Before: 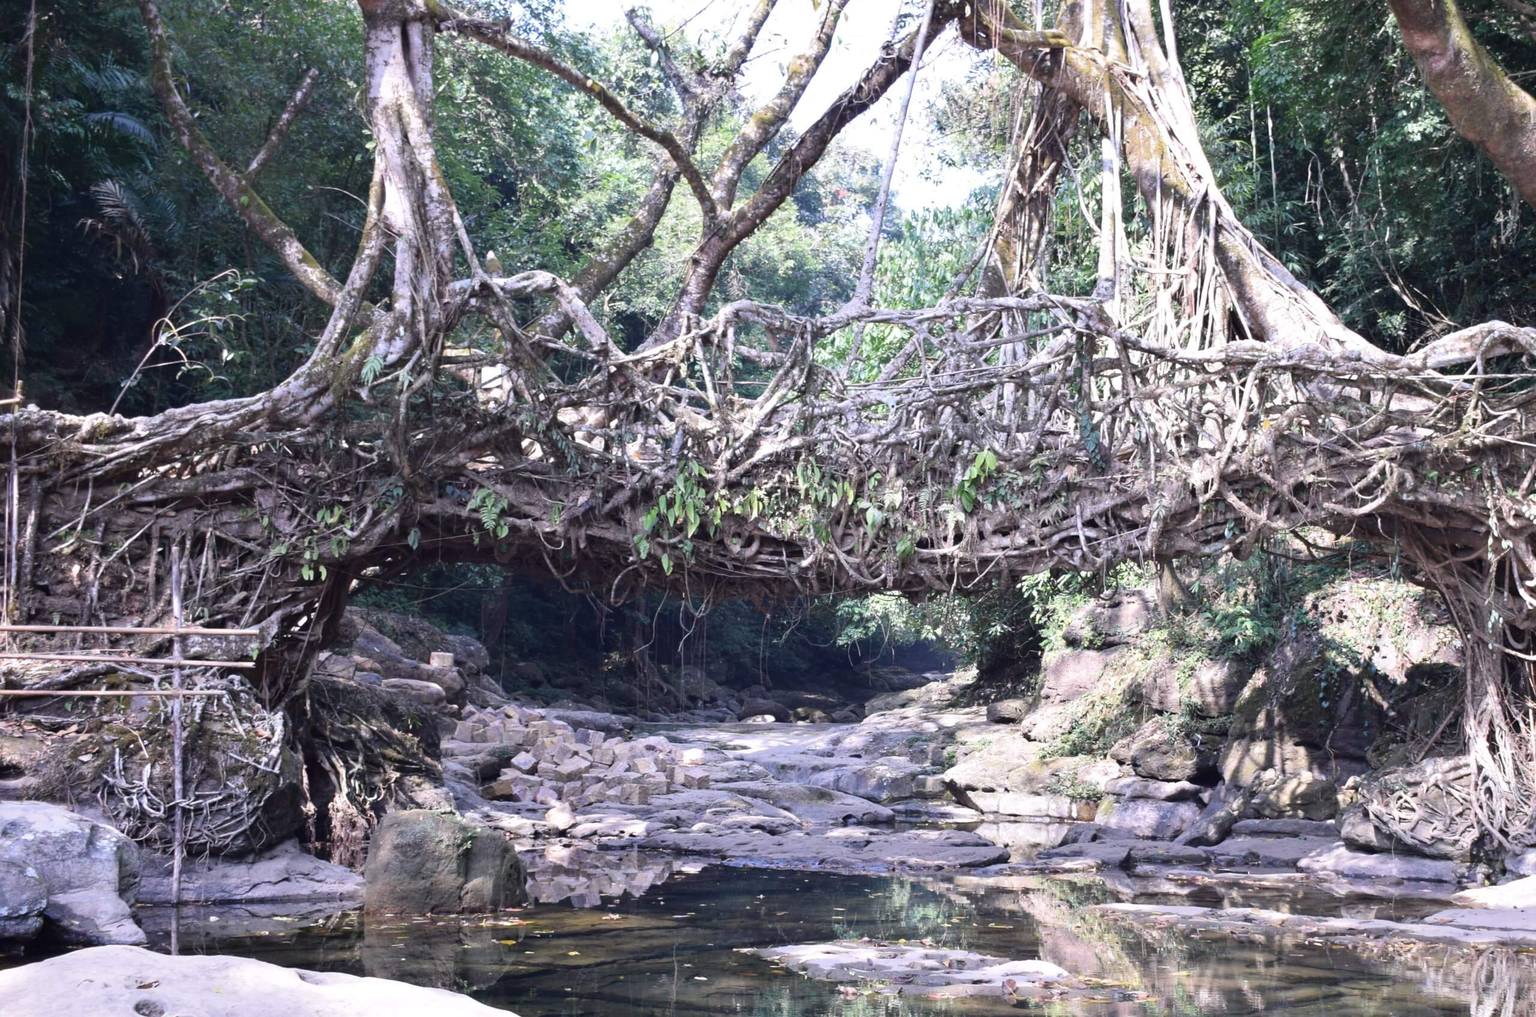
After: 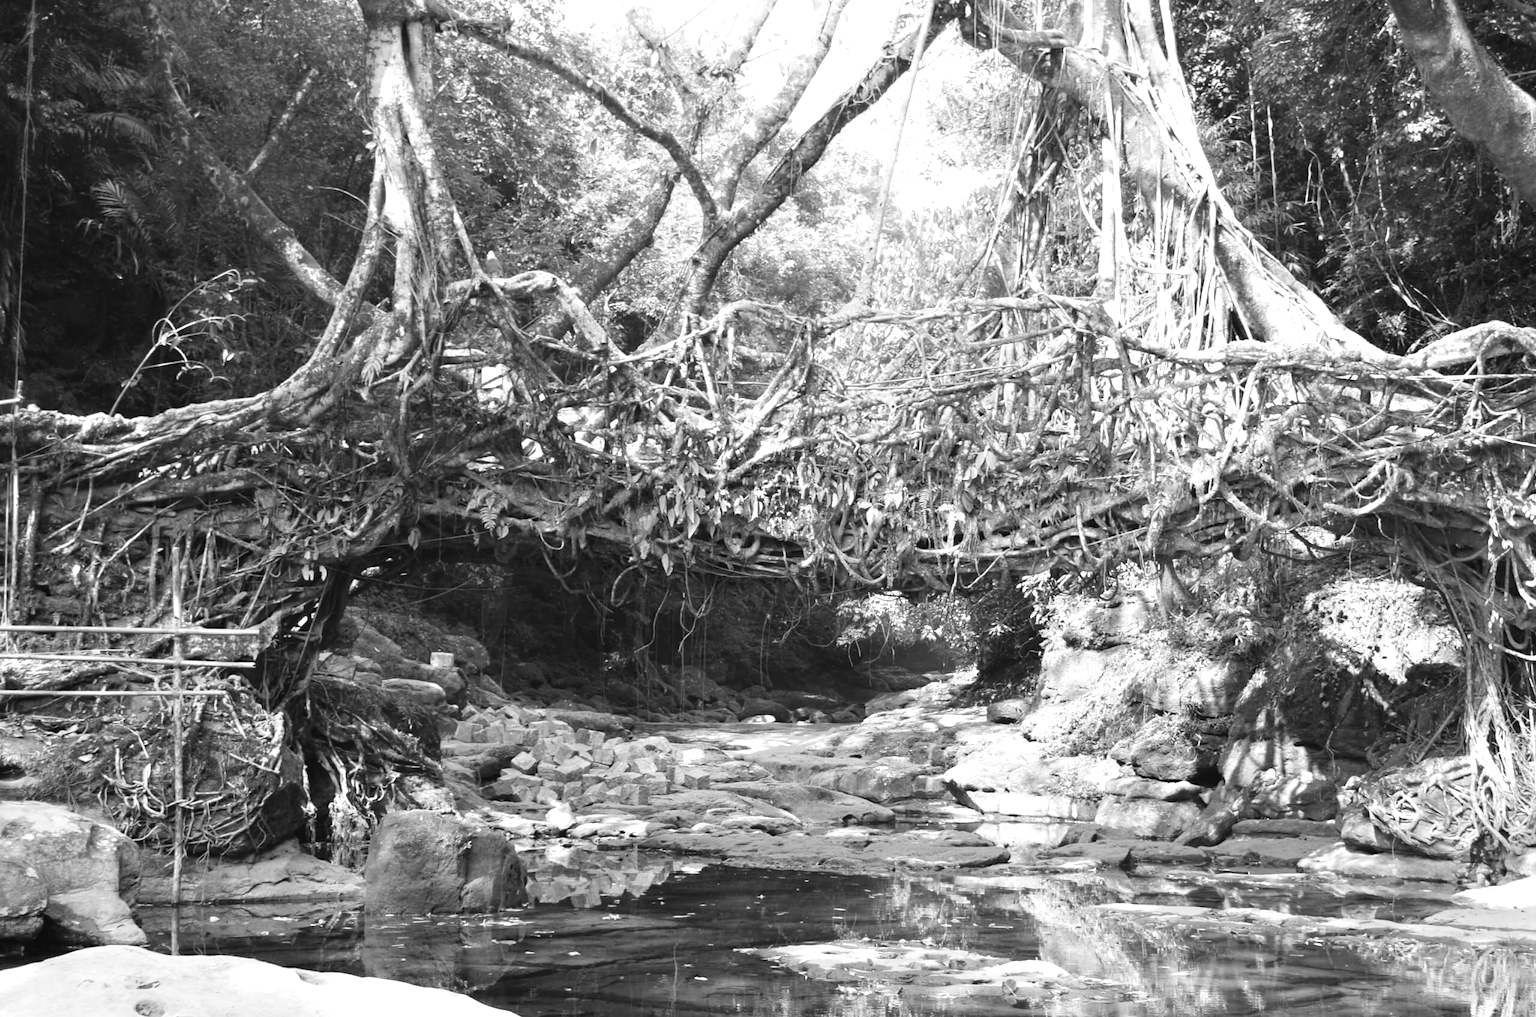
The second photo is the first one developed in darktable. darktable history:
monochrome: a -4.13, b 5.16, size 1
shadows and highlights: shadows -24.28, highlights 49.77, soften with gaussian
color correction: highlights a* 12.23, highlights b* 5.41
exposure: exposure 0.3 EV, compensate highlight preservation false
